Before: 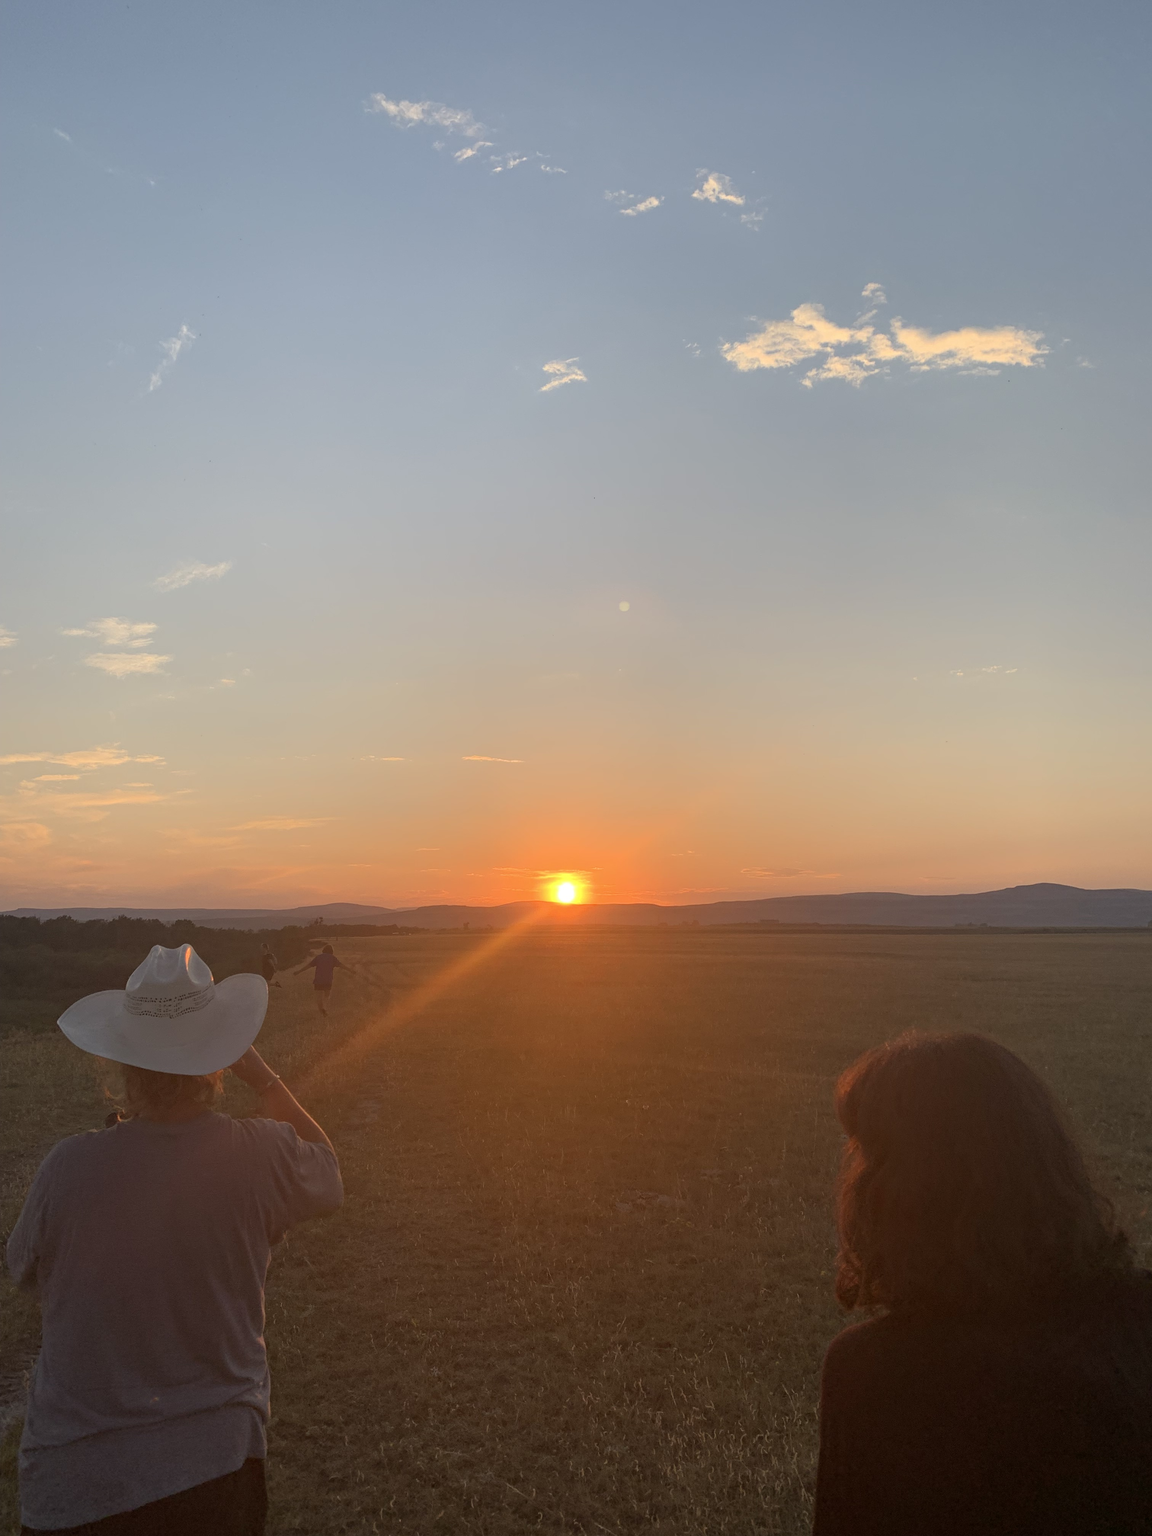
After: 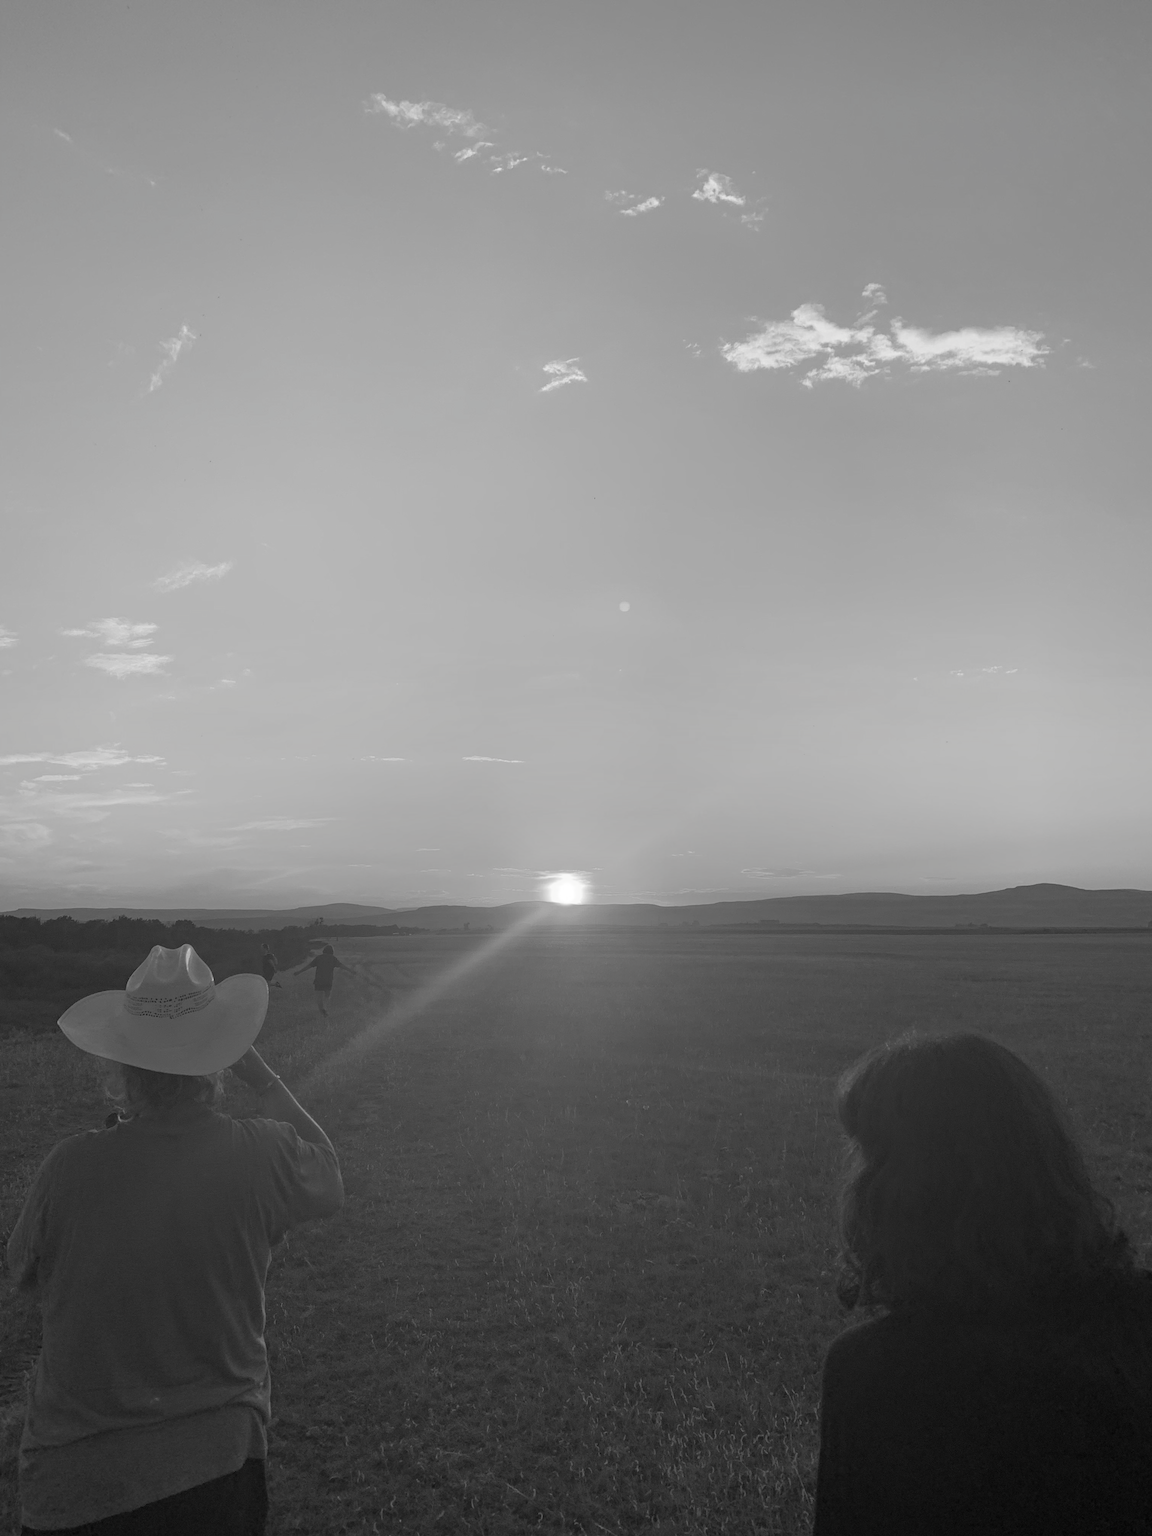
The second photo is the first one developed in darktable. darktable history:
contrast brightness saturation: saturation -0.996
